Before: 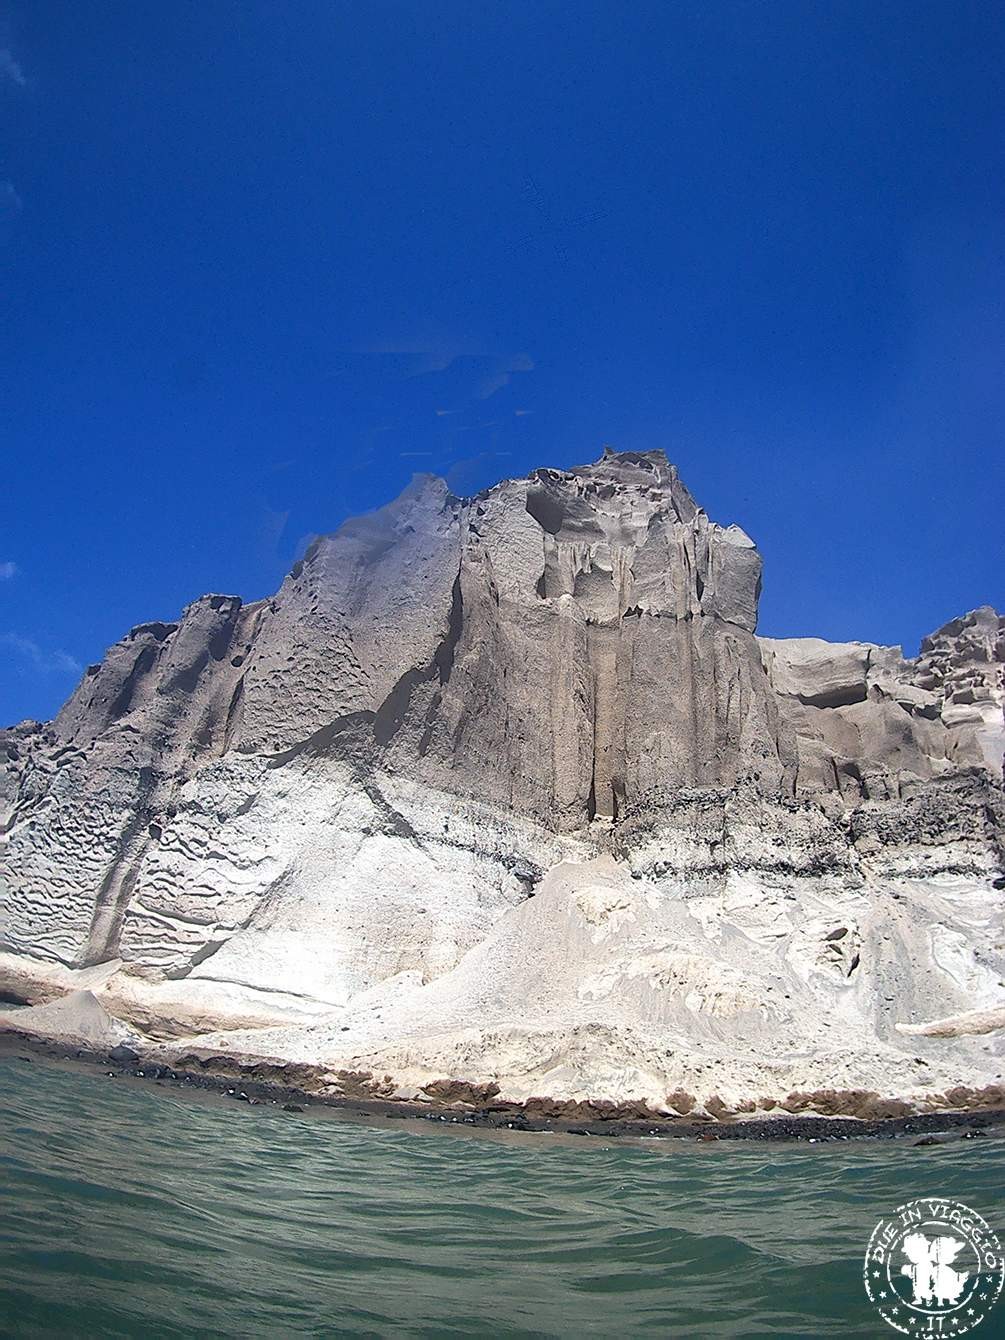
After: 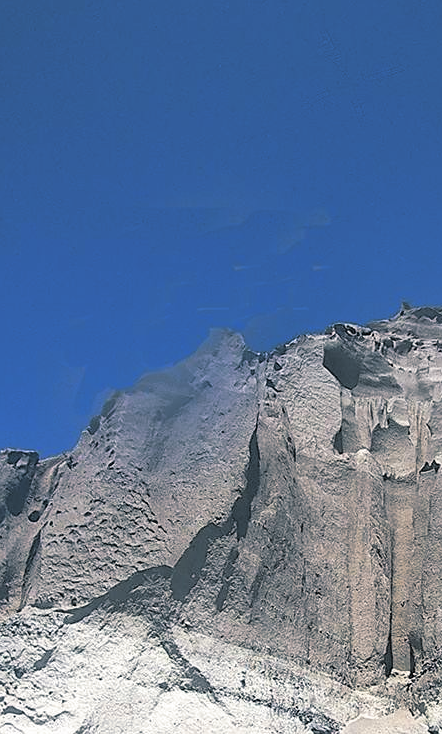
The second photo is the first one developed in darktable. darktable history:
crop: left 20.248%, top 10.86%, right 35.675%, bottom 34.321%
split-toning: shadows › hue 205.2°, shadows › saturation 0.29, highlights › hue 50.4°, highlights › saturation 0.38, balance -49.9
white balance: emerald 1
